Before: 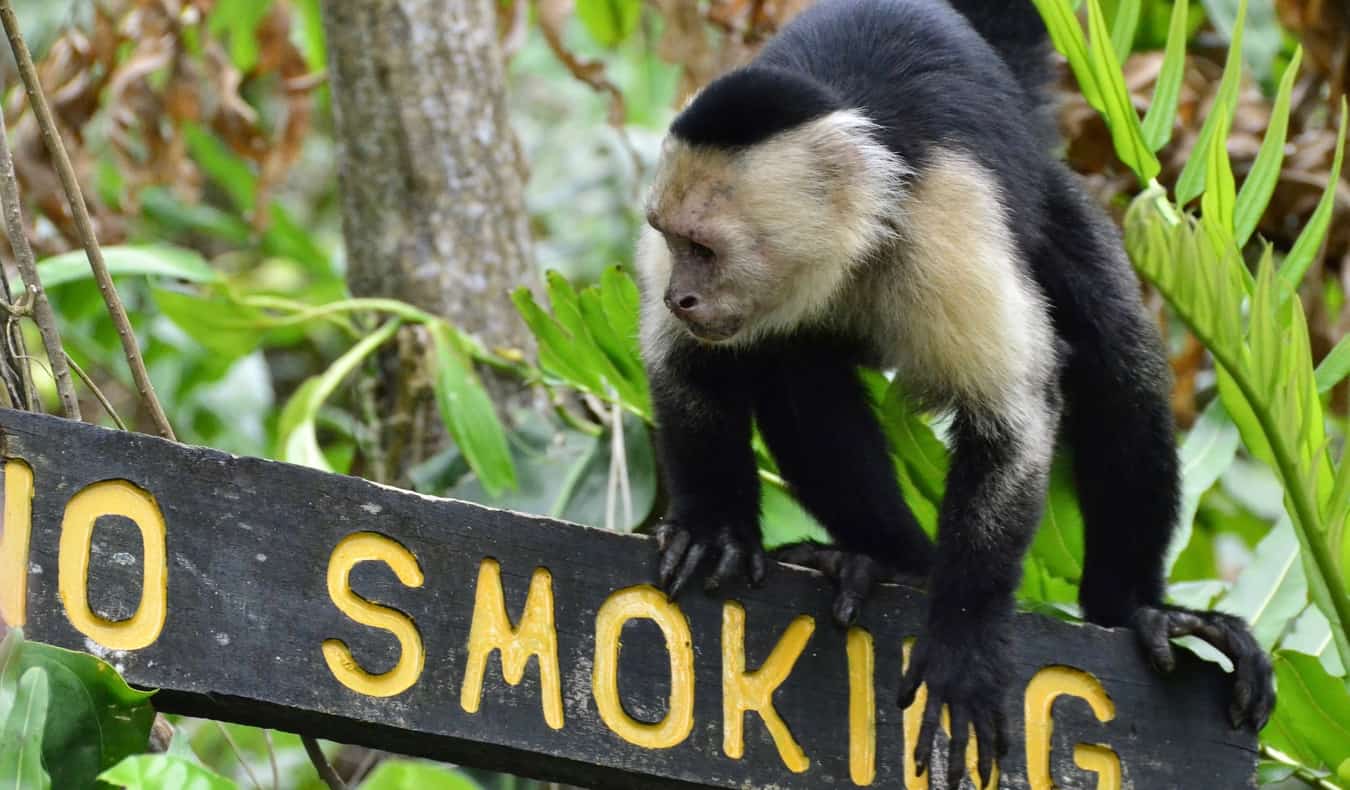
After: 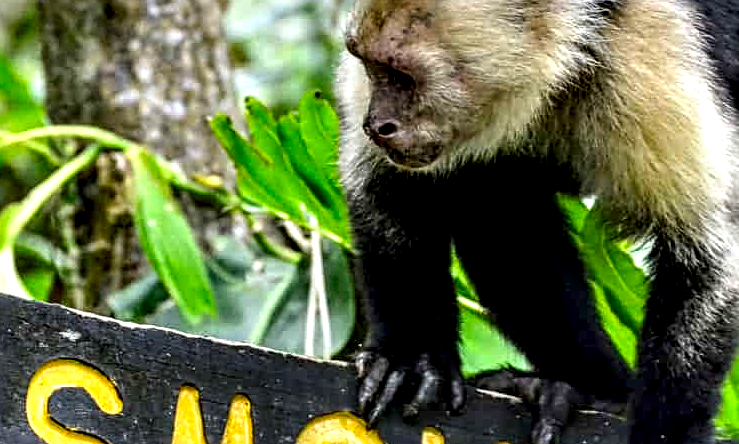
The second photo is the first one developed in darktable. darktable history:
shadows and highlights: radius 127.34, shadows 30.38, highlights -30.57, low approximation 0.01, soften with gaussian
crop and rotate: left 22.309%, top 21.922%, right 22.926%, bottom 21.862%
contrast brightness saturation: saturation 0.517
local contrast: detail 205%
sharpen: radius 3.13
